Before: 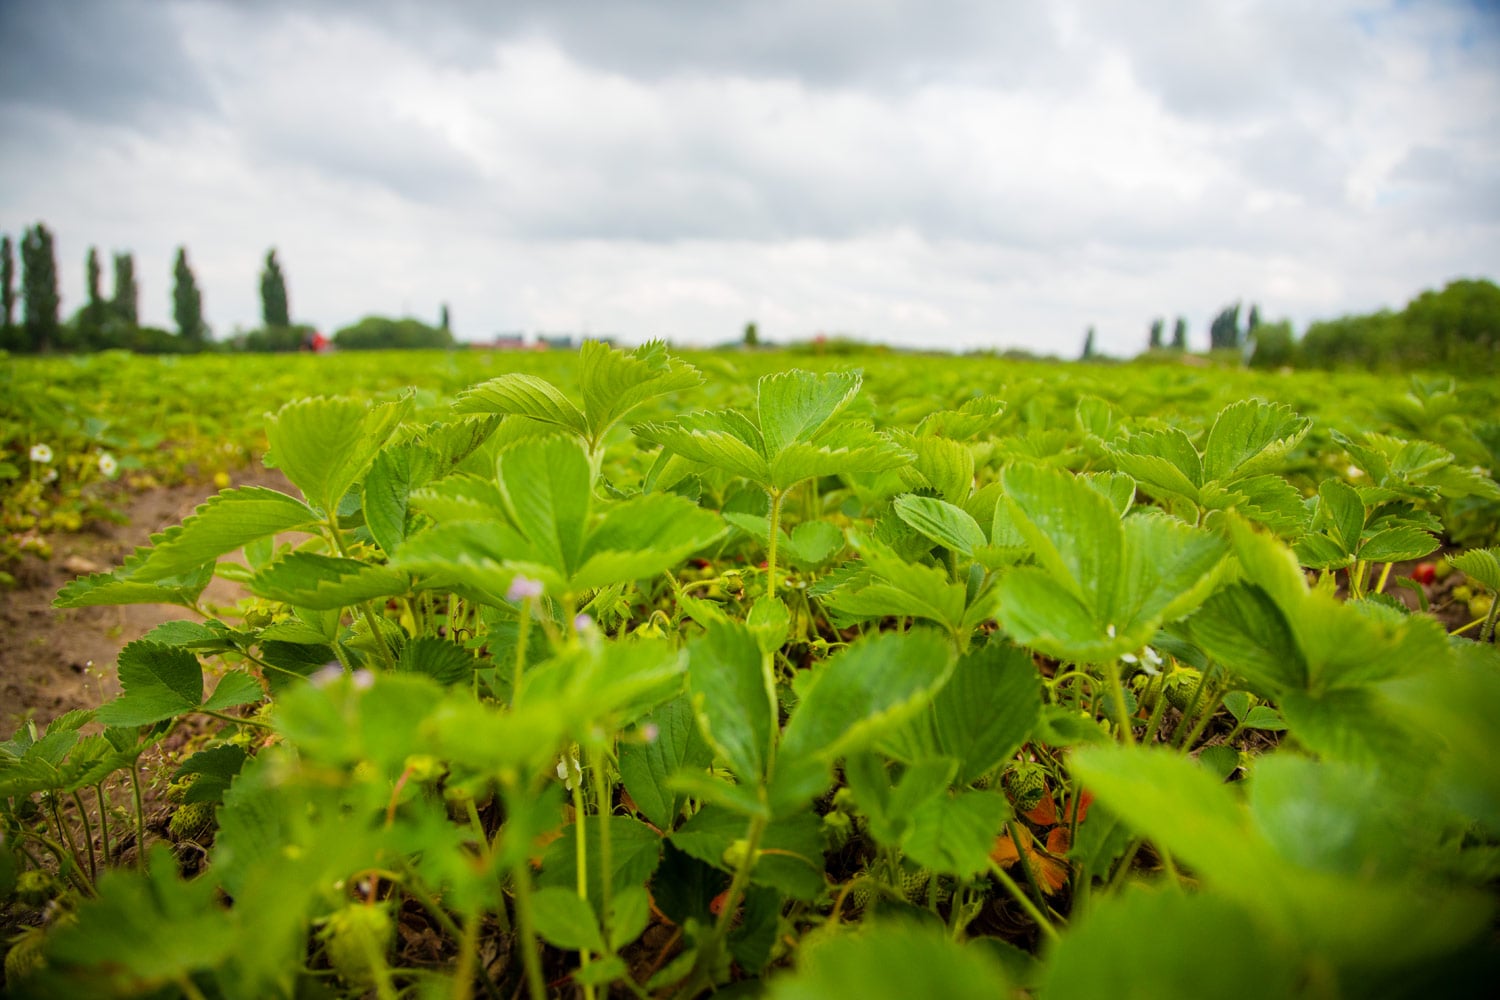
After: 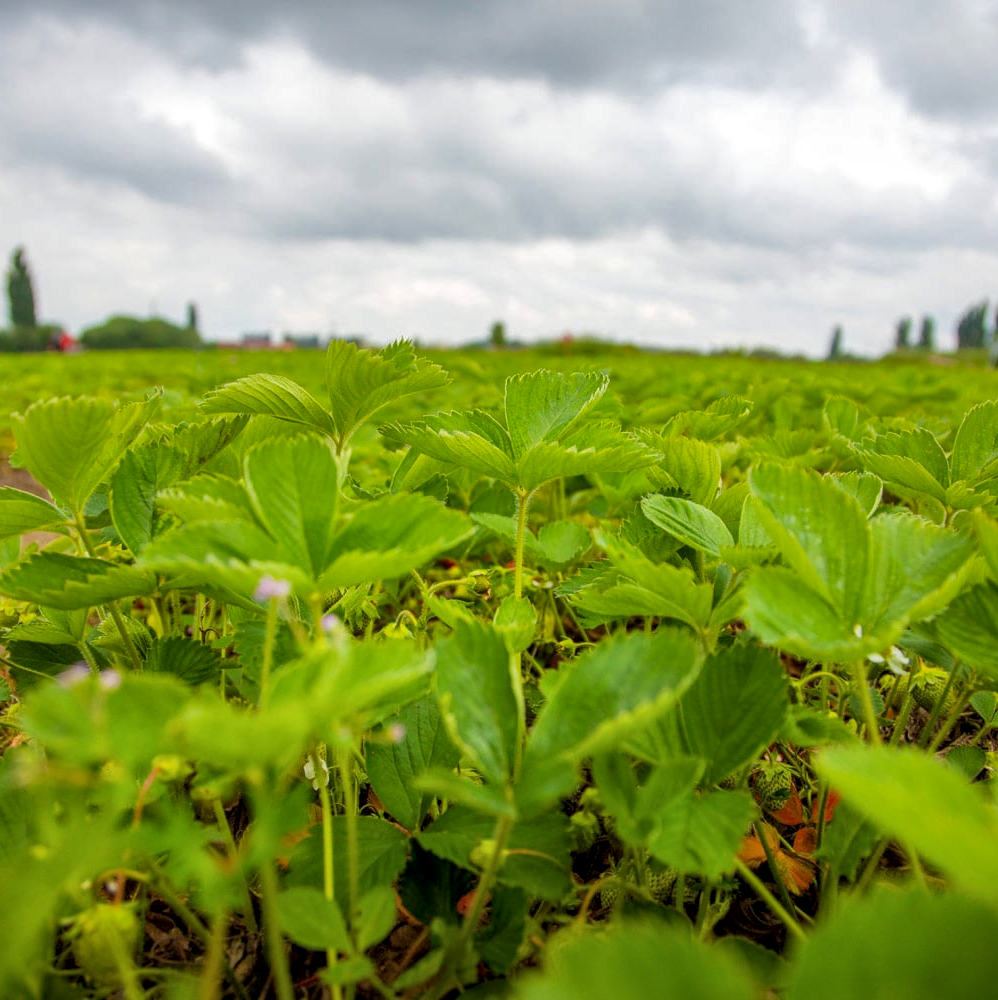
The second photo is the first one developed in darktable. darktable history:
local contrast: on, module defaults
crop: left 16.899%, right 16.556%
shadows and highlights: on, module defaults
